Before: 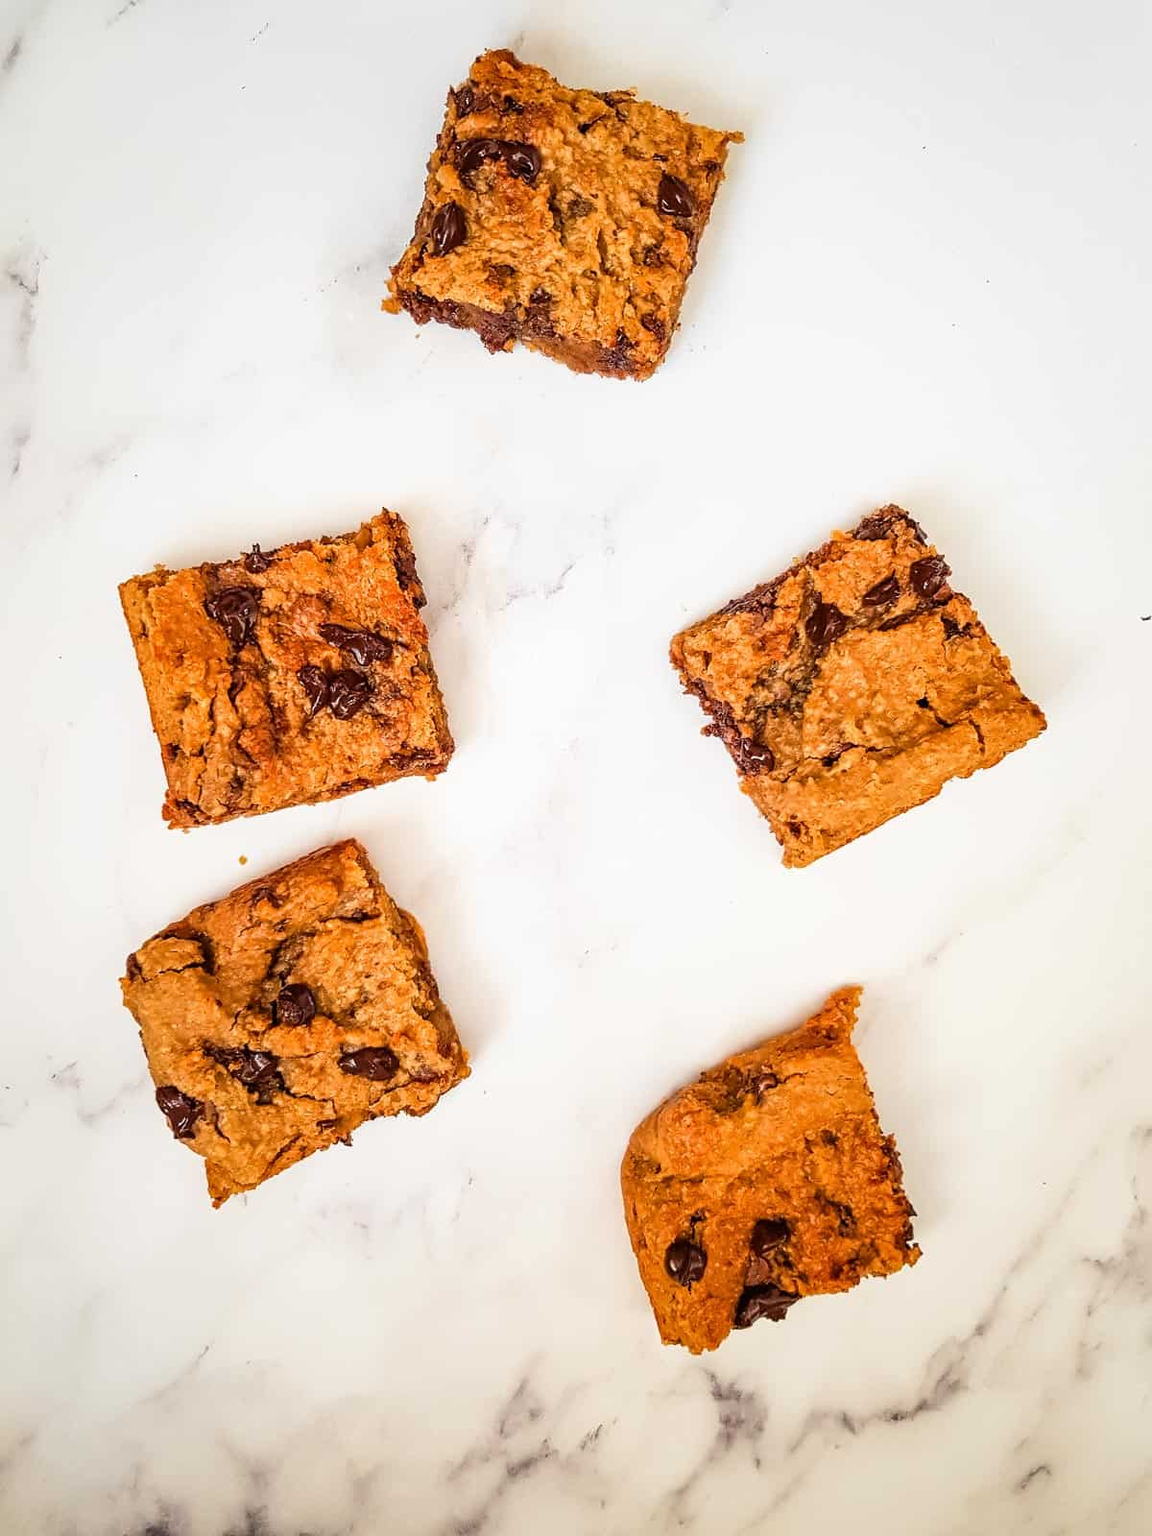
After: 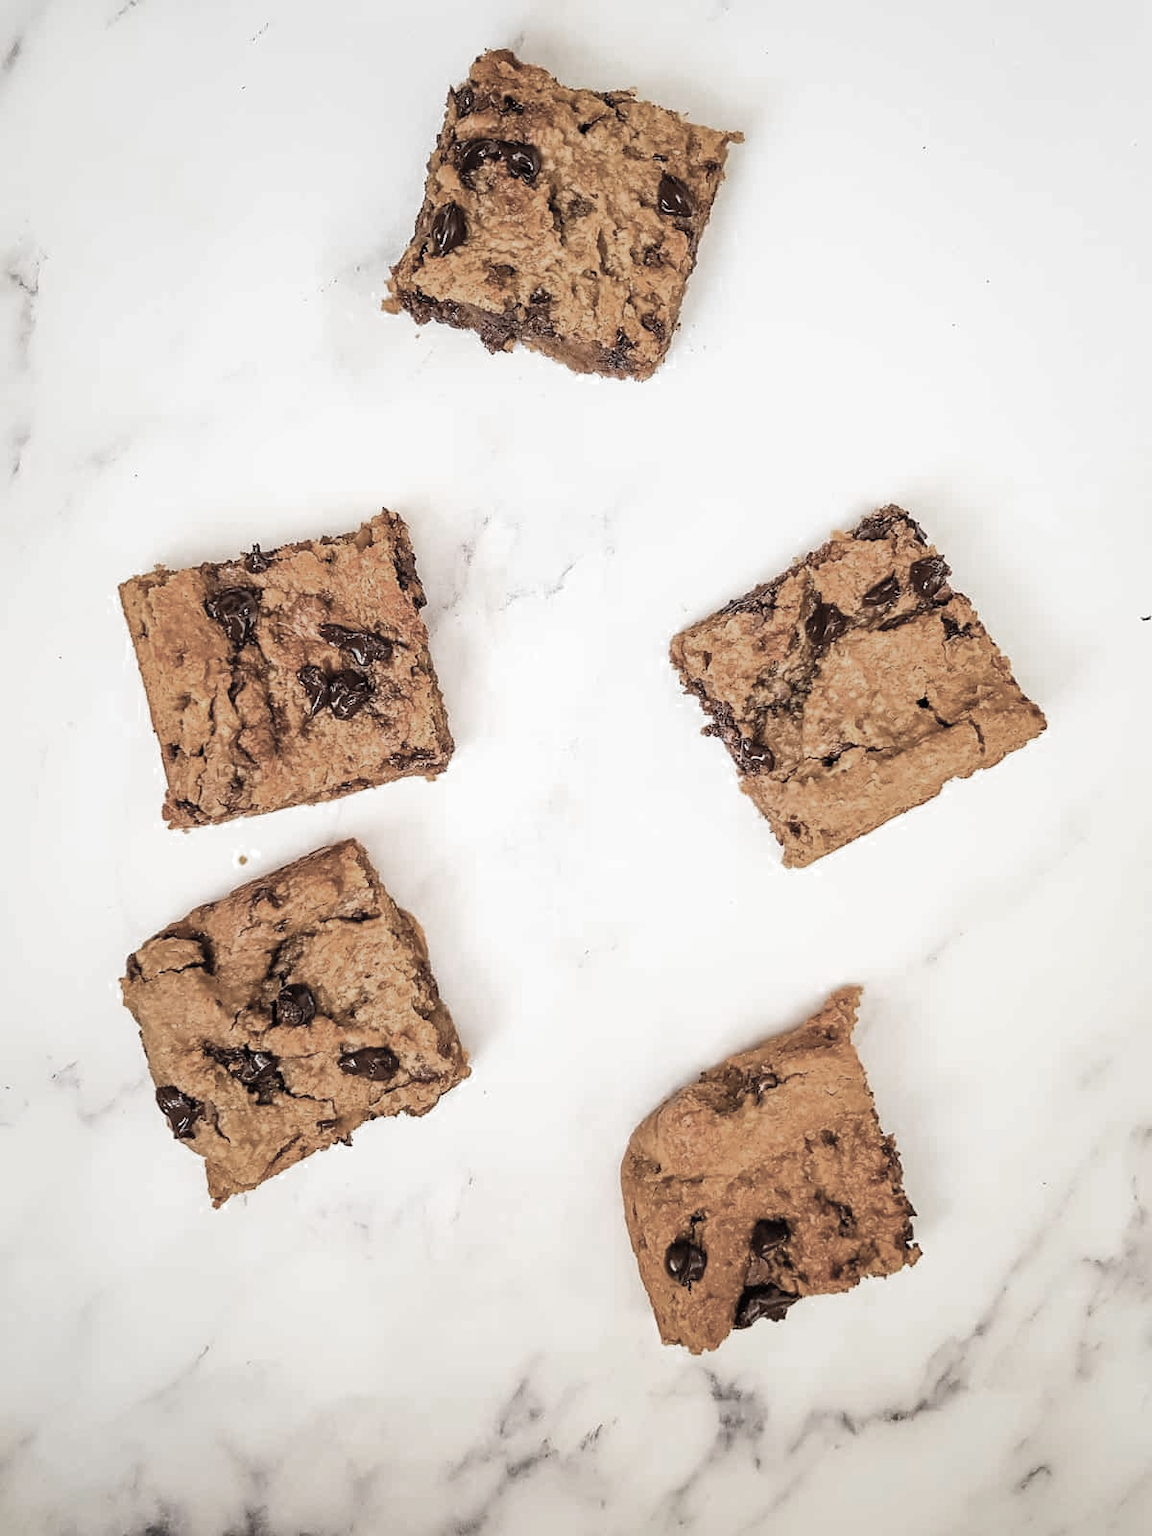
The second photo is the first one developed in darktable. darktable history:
color zones: curves: ch0 [(0, 0.613) (0.01, 0.613) (0.245, 0.448) (0.498, 0.529) (0.642, 0.665) (0.879, 0.777) (0.99, 0.613)]; ch1 [(0, 0.035) (0.121, 0.189) (0.259, 0.197) (0.415, 0.061) (0.589, 0.022) (0.732, 0.022) (0.857, 0.026) (0.991, 0.053)]
exposure: compensate highlight preservation false
